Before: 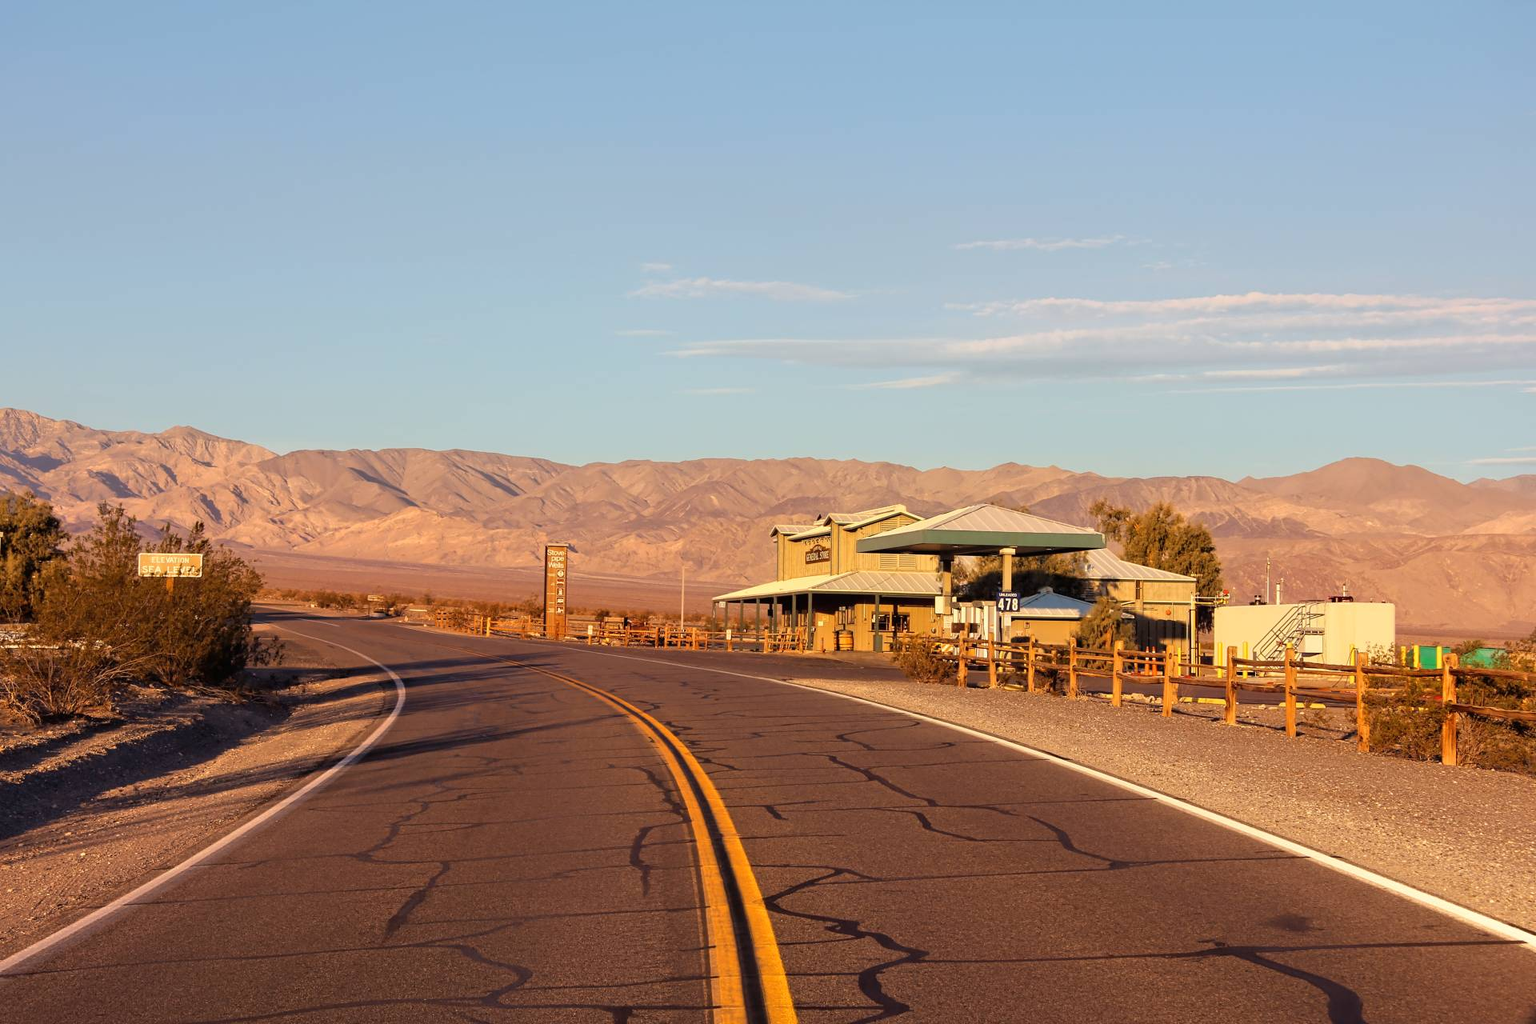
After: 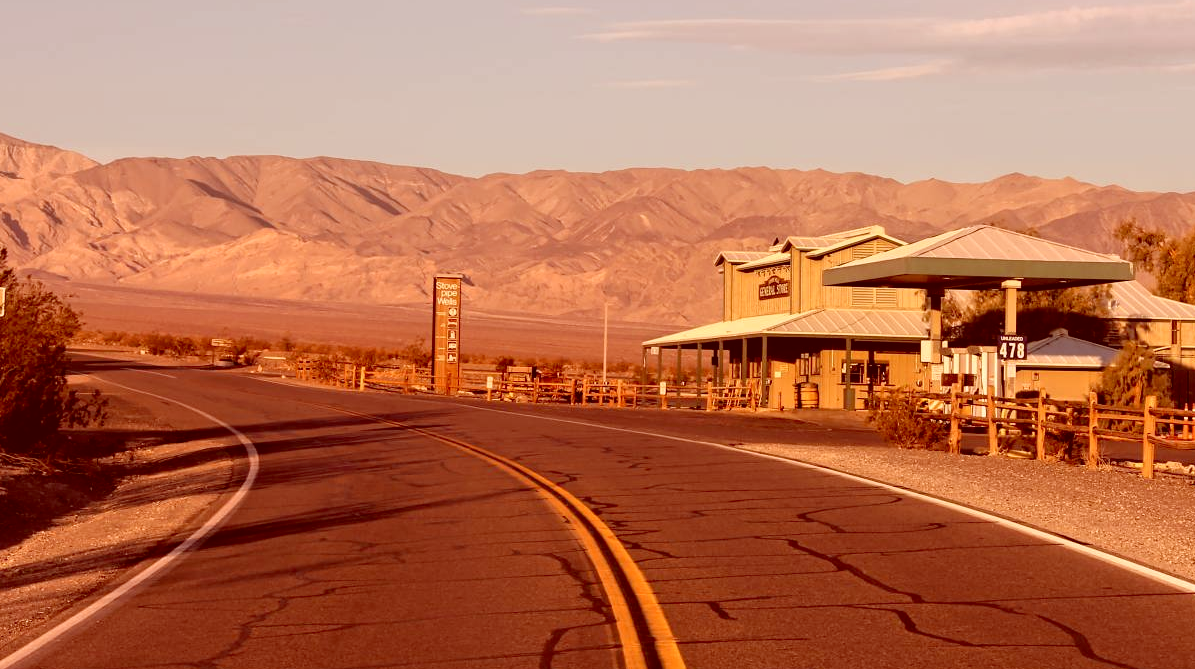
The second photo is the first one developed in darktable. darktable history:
crop: left 12.959%, top 31.69%, right 24.792%, bottom 15.994%
exposure: black level correction 0.001, compensate exposure bias true, compensate highlight preservation false
color correction: highlights a* 9.28, highlights b* 8.62, shadows a* 39.63, shadows b* 39.51, saturation 0.793
